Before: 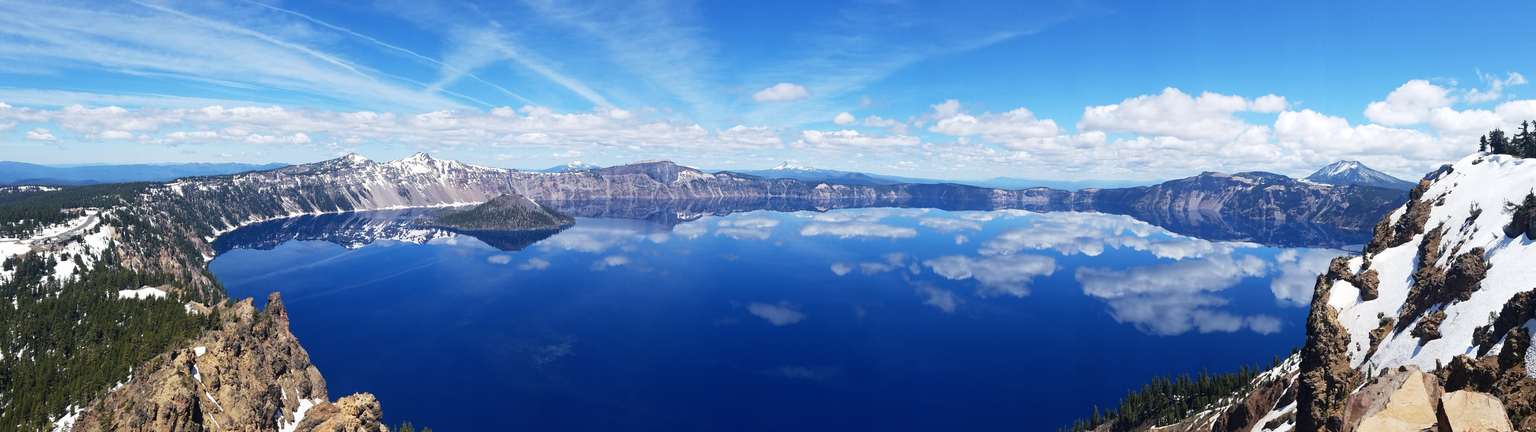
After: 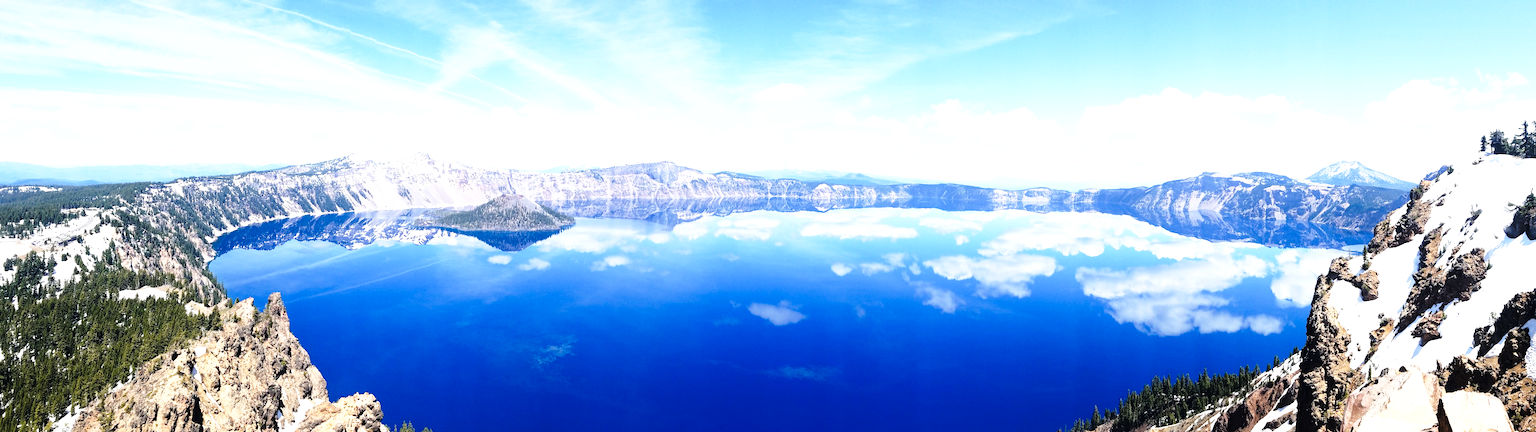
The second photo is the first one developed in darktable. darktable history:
base curve: curves: ch0 [(0, 0) (0.036, 0.037) (0.121, 0.228) (0.46, 0.76) (0.859, 0.983) (1, 1)], preserve colors none
tone equalizer: -8 EV -1.09 EV, -7 EV -1.04 EV, -6 EV -0.86 EV, -5 EV -0.607 EV, -3 EV 0.592 EV, -2 EV 0.864 EV, -1 EV 0.985 EV, +0 EV 1.06 EV
